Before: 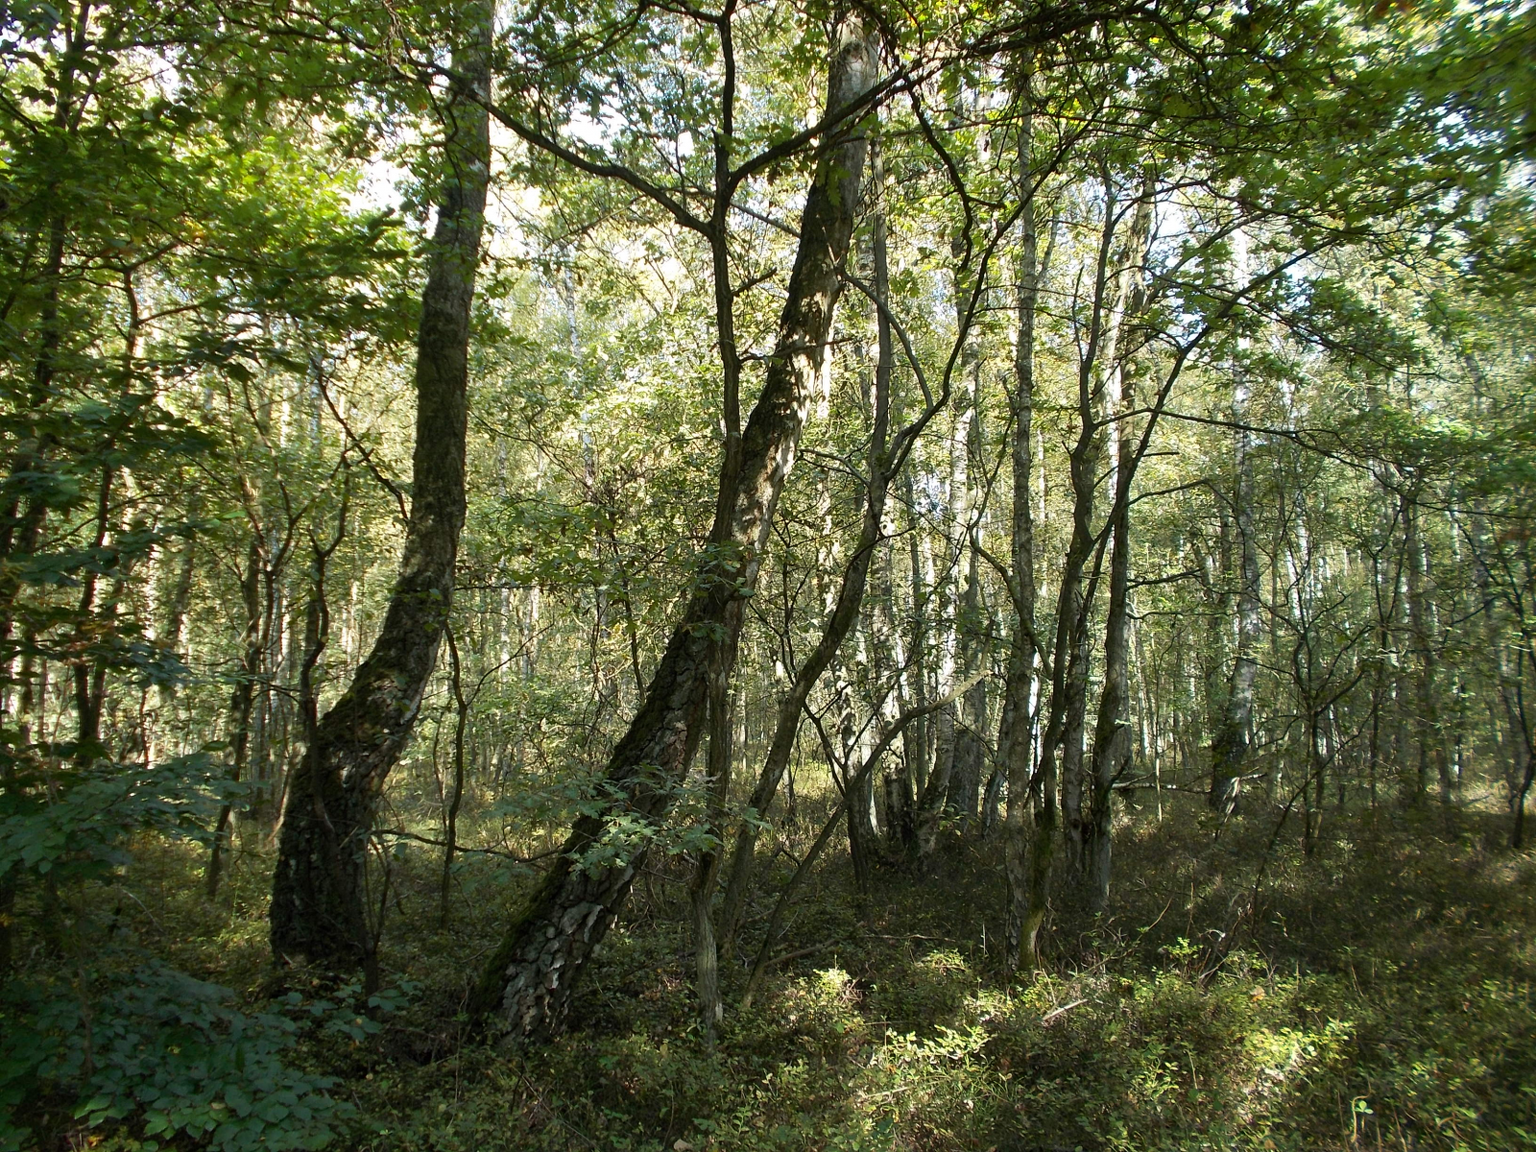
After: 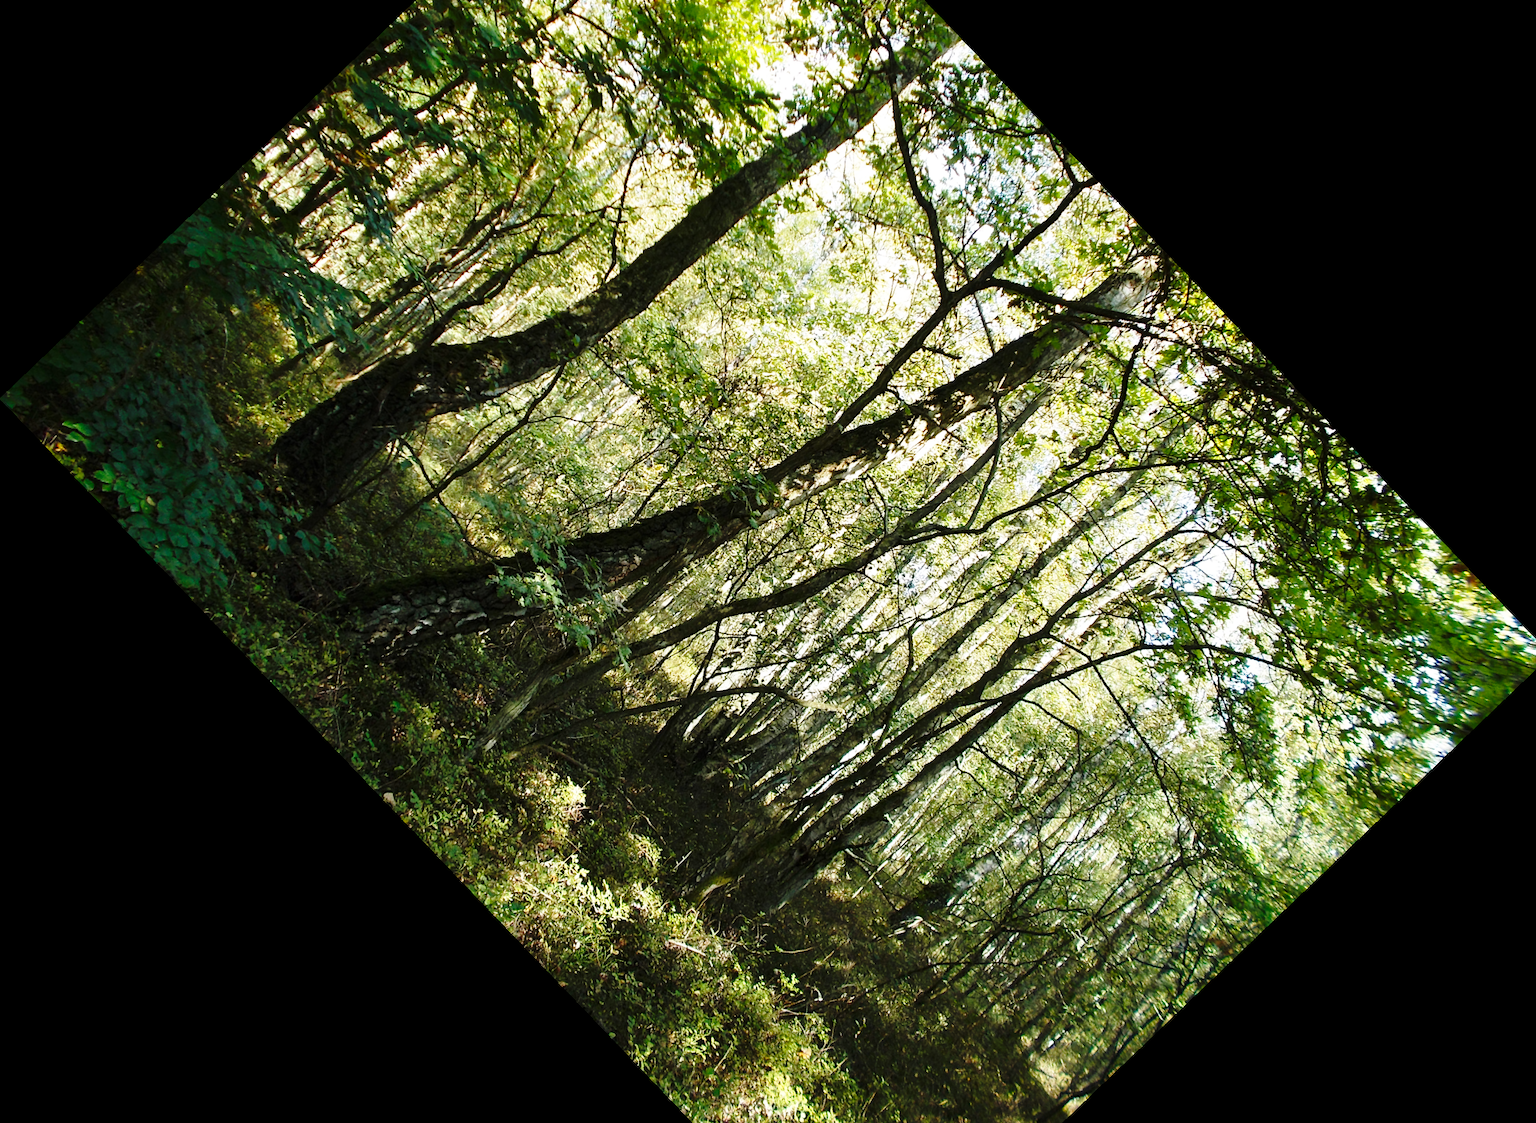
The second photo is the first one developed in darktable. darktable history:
base curve: curves: ch0 [(0, 0) (0.04, 0.03) (0.133, 0.232) (0.448, 0.748) (0.843, 0.968) (1, 1)], preserve colors none
crop and rotate: angle -46.26°, top 16.234%, right 0.912%, bottom 11.704%
